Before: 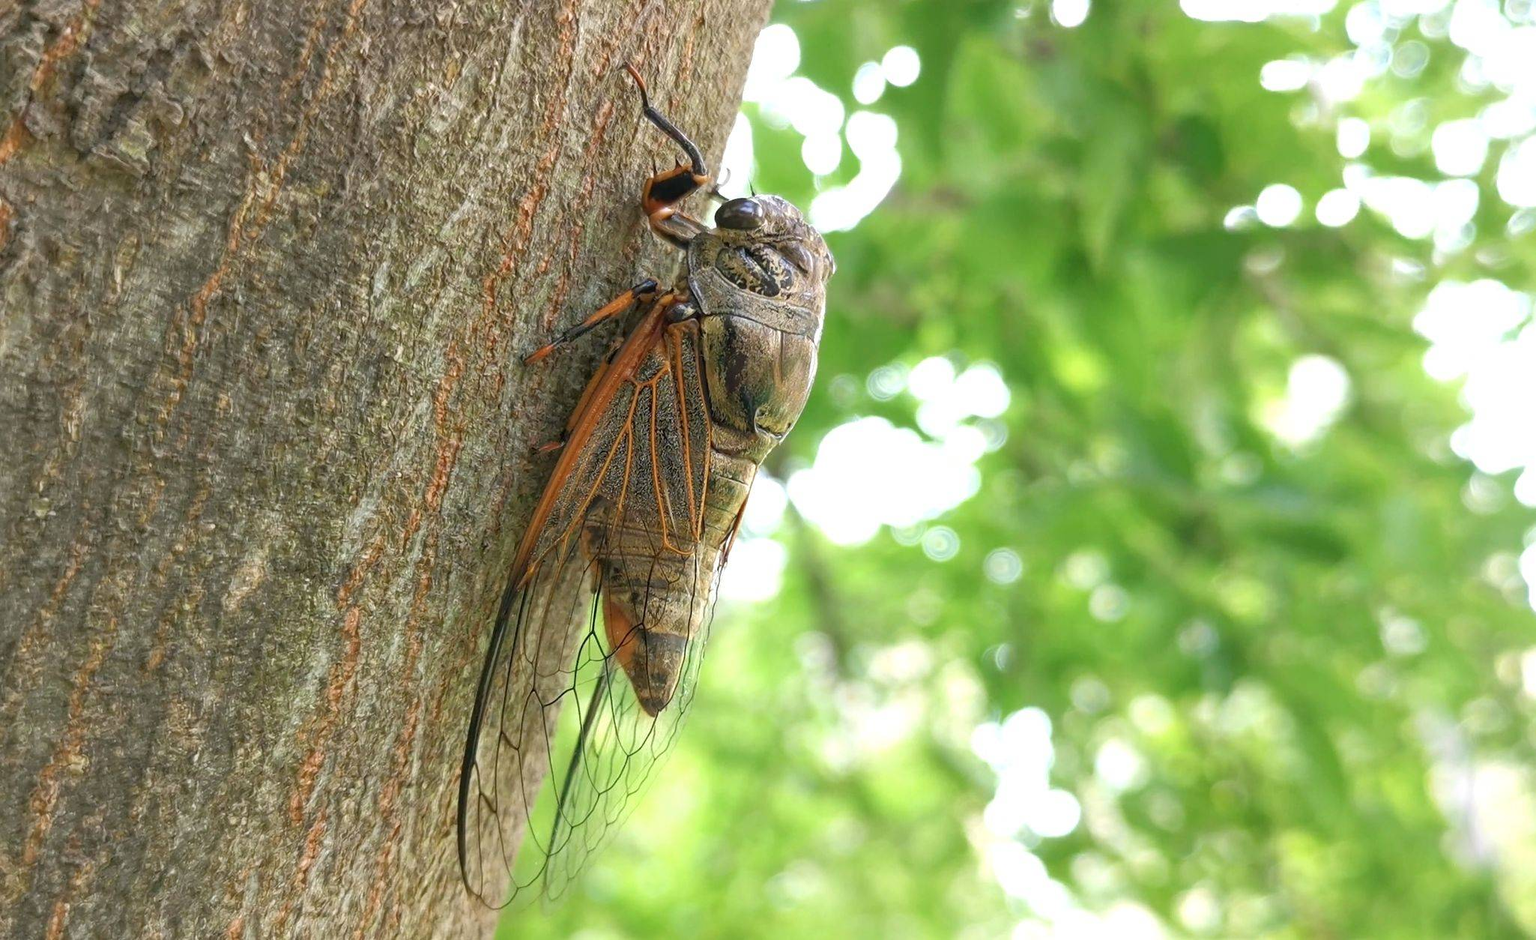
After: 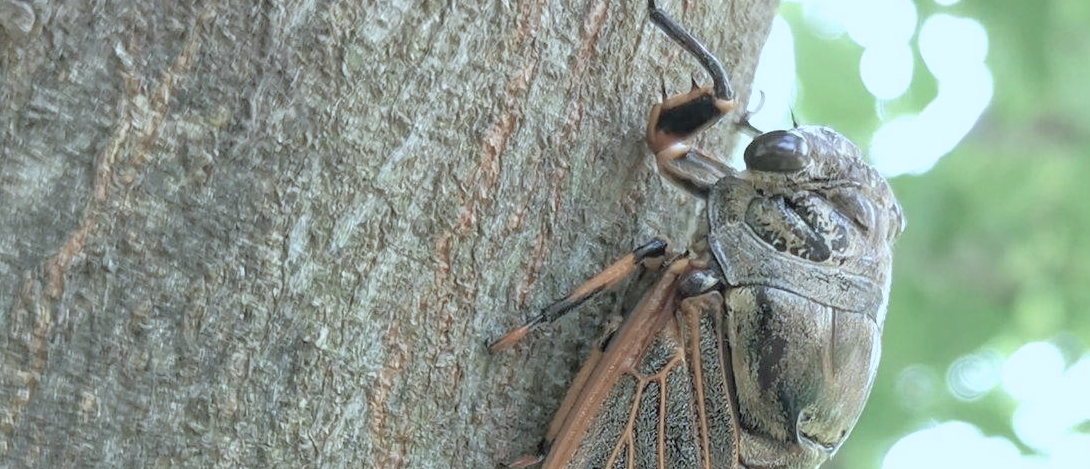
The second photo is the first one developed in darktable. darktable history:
color calibration: output R [0.999, 0.026, -0.11, 0], output G [-0.019, 1.037, -0.099, 0], output B [0.022, -0.023, 0.902, 0], x 0.395, y 0.386, temperature 3658.08 K
contrast brightness saturation: brightness 0.185, saturation -0.482
crop: left 10.292%, top 10.743%, right 36.489%, bottom 51.852%
